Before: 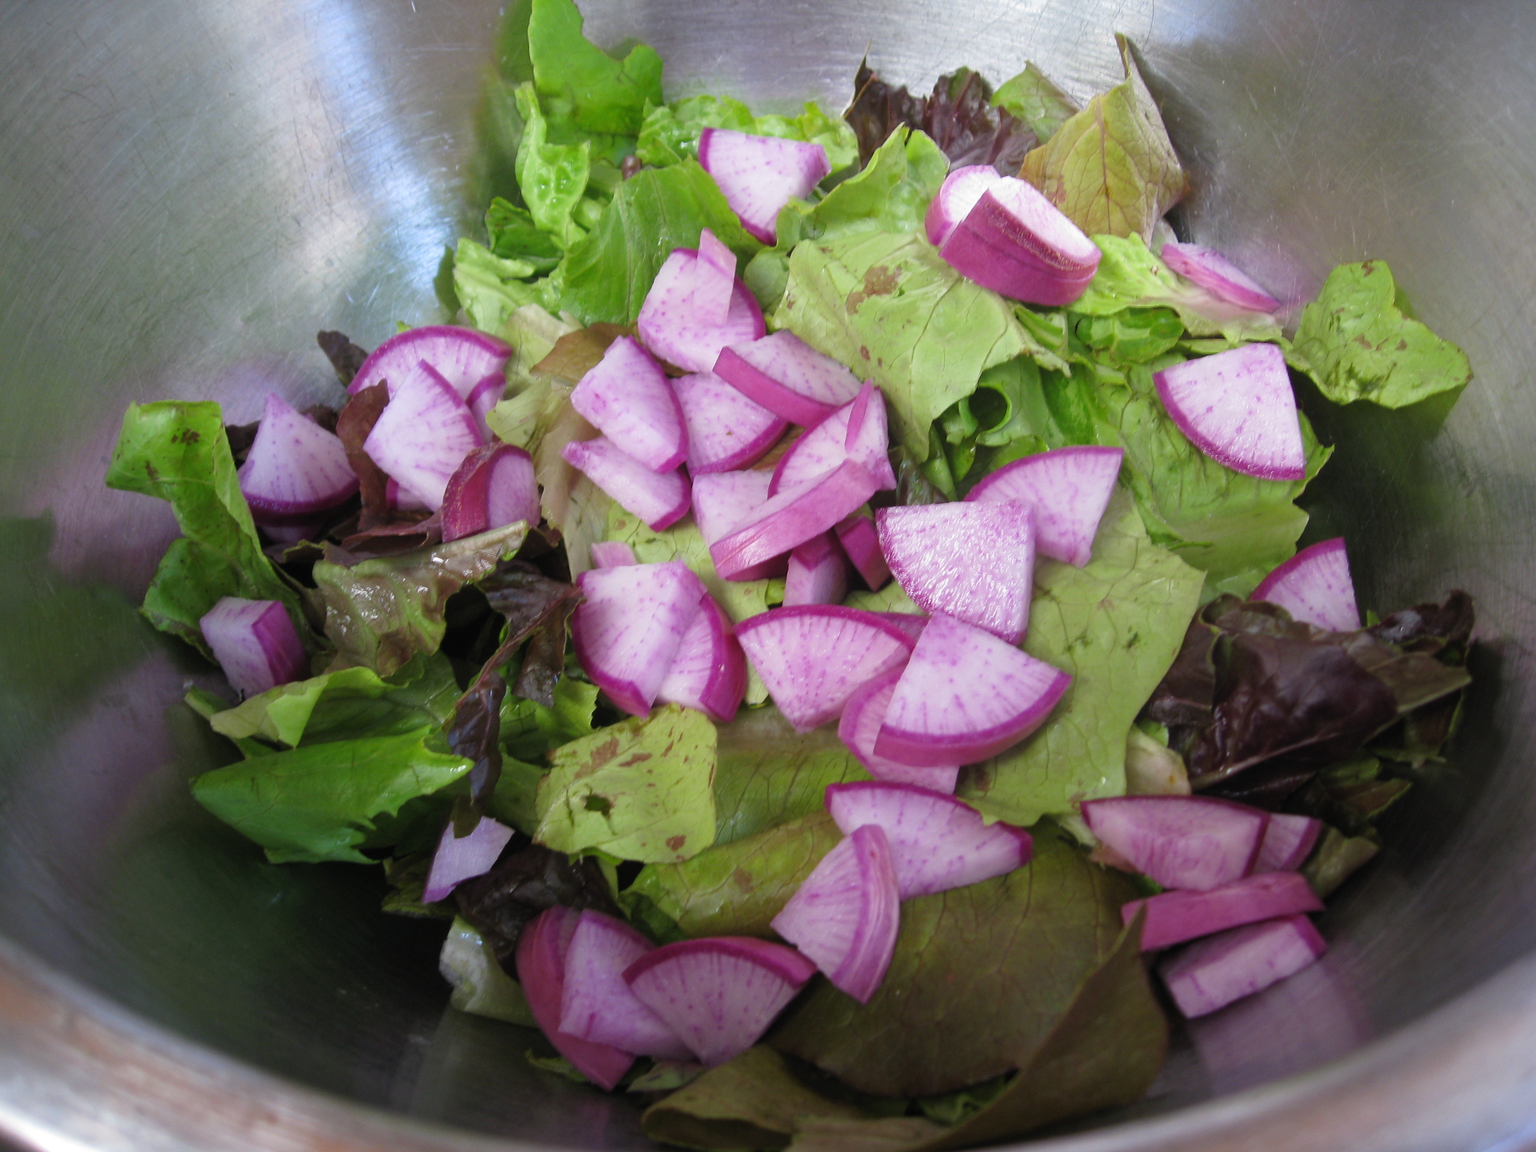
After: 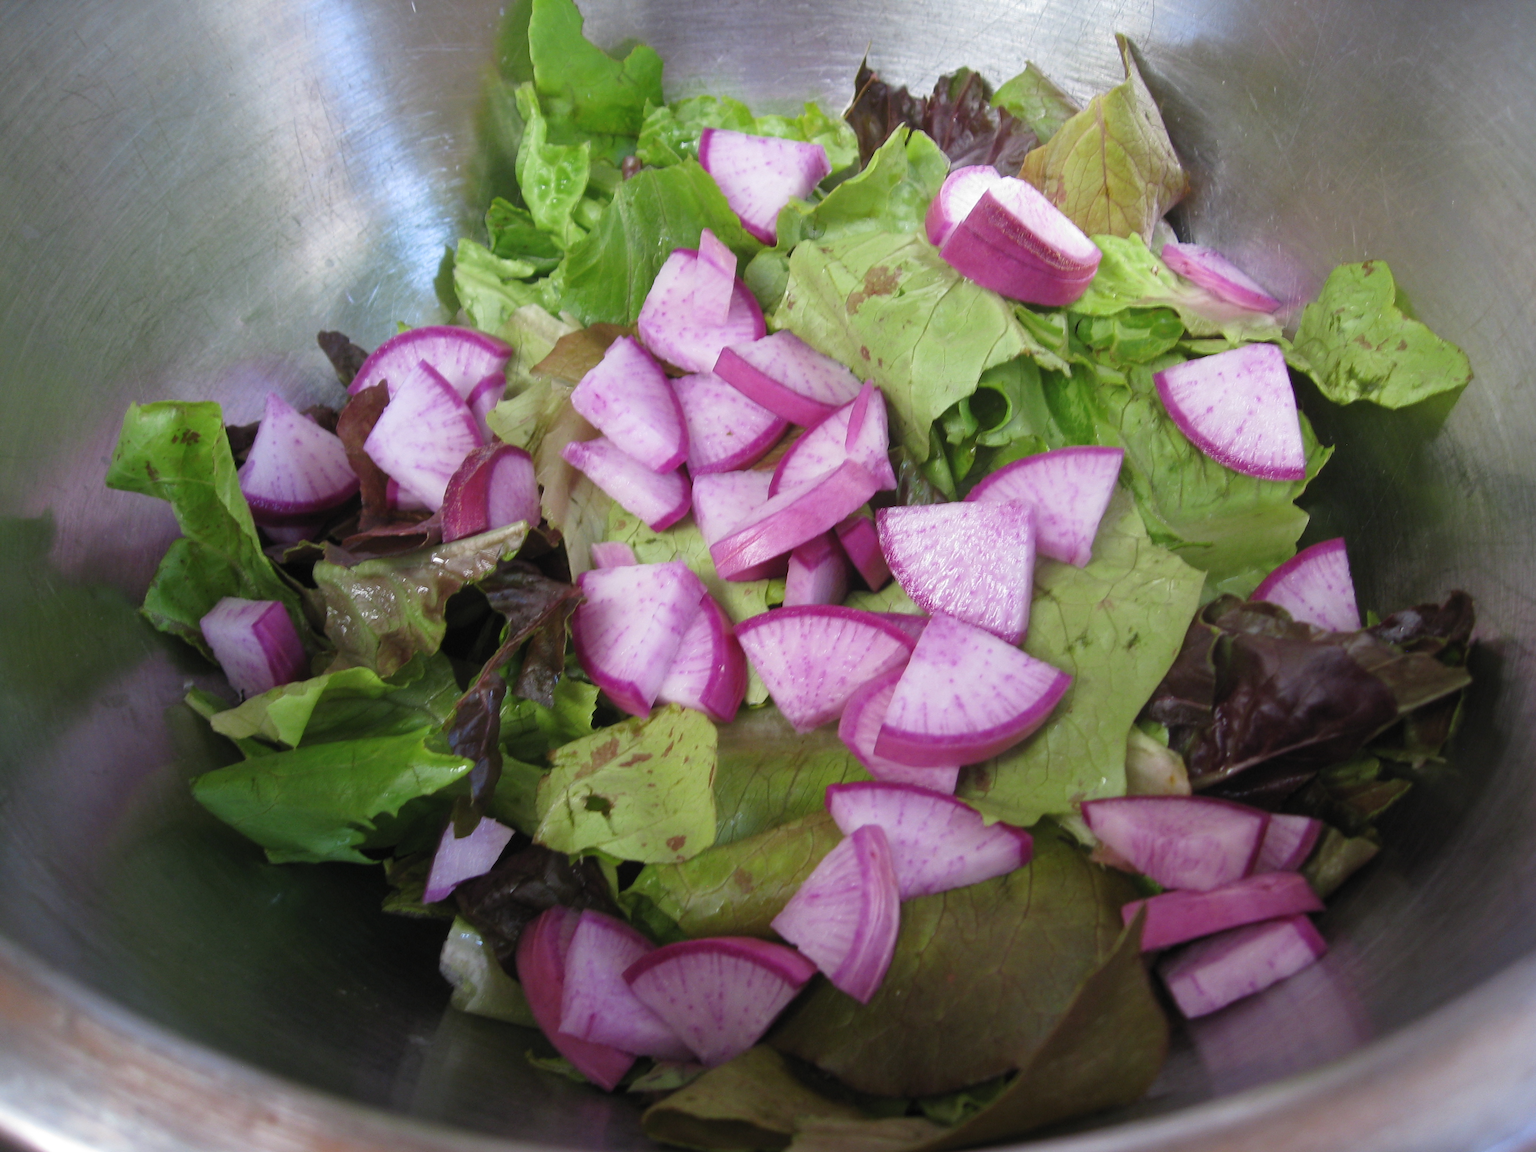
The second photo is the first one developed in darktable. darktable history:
color zones: curves: ch0 [(0.25, 0.5) (0.428, 0.473) (0.75, 0.5)]; ch1 [(0.243, 0.479) (0.398, 0.452) (0.75, 0.5)]
fill light: on, module defaults
